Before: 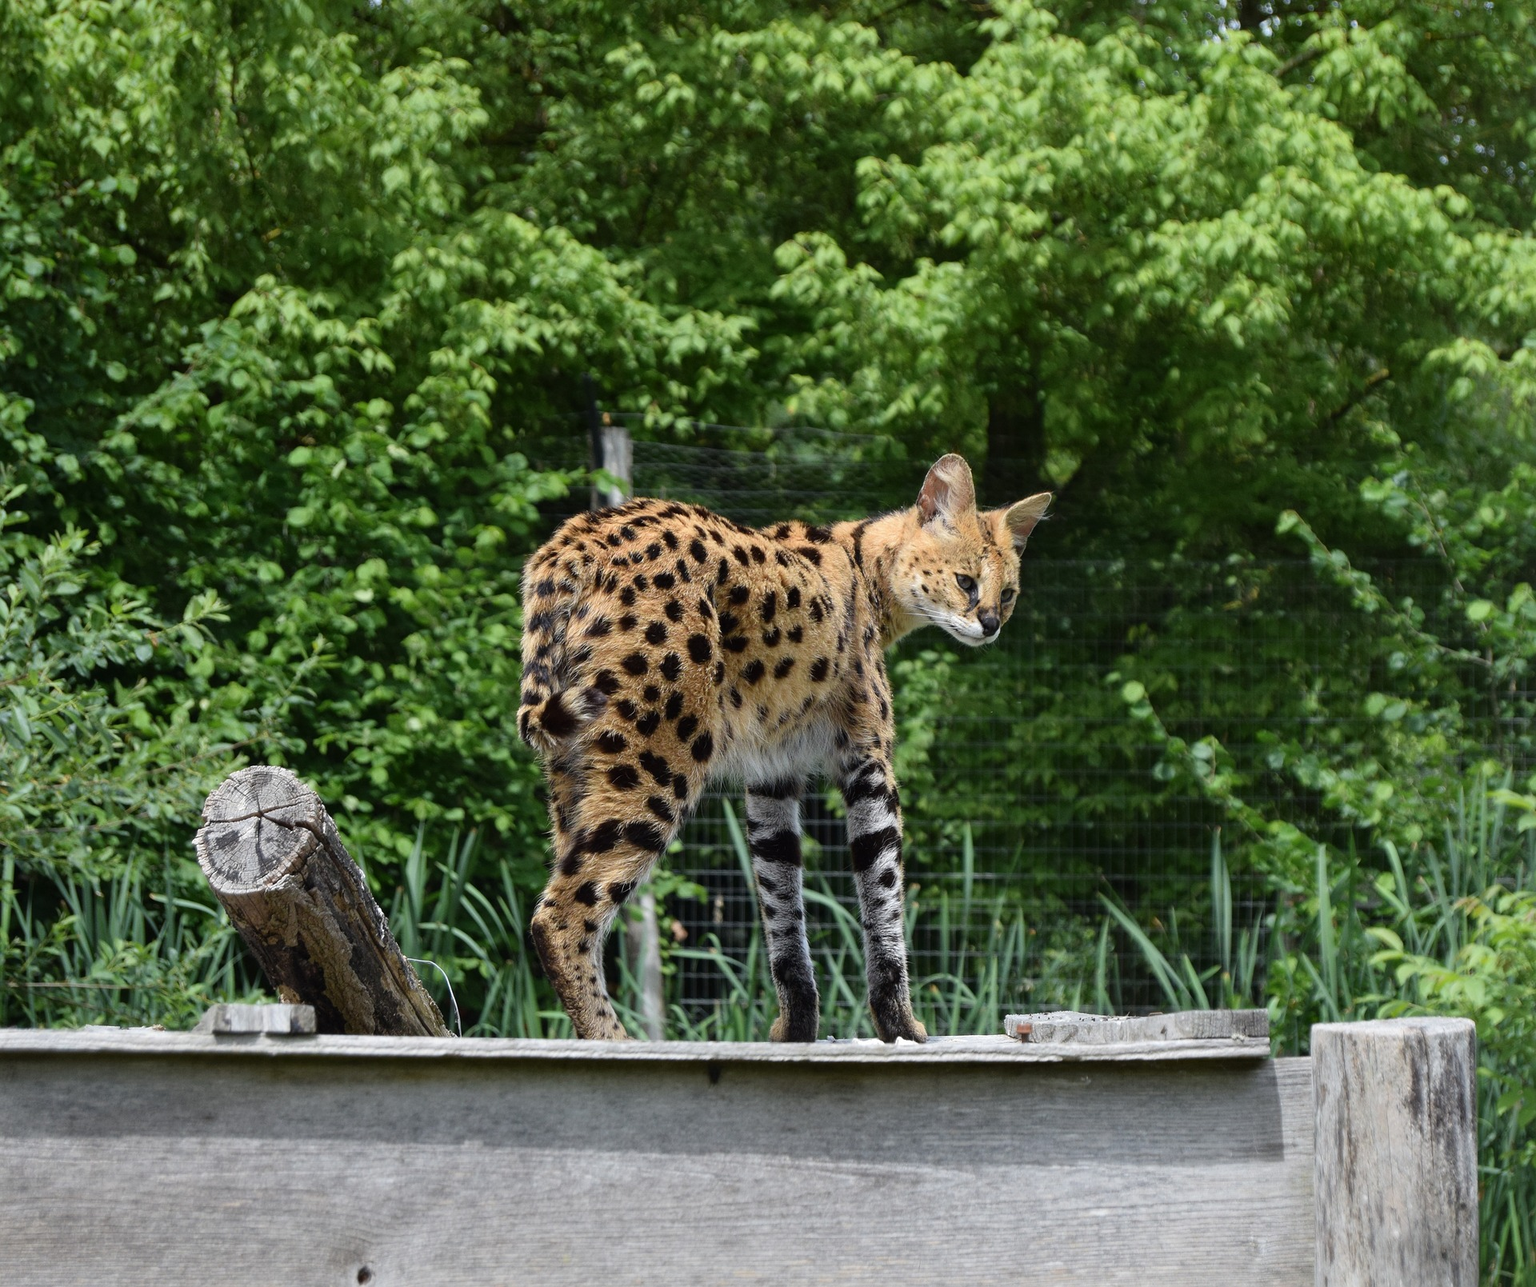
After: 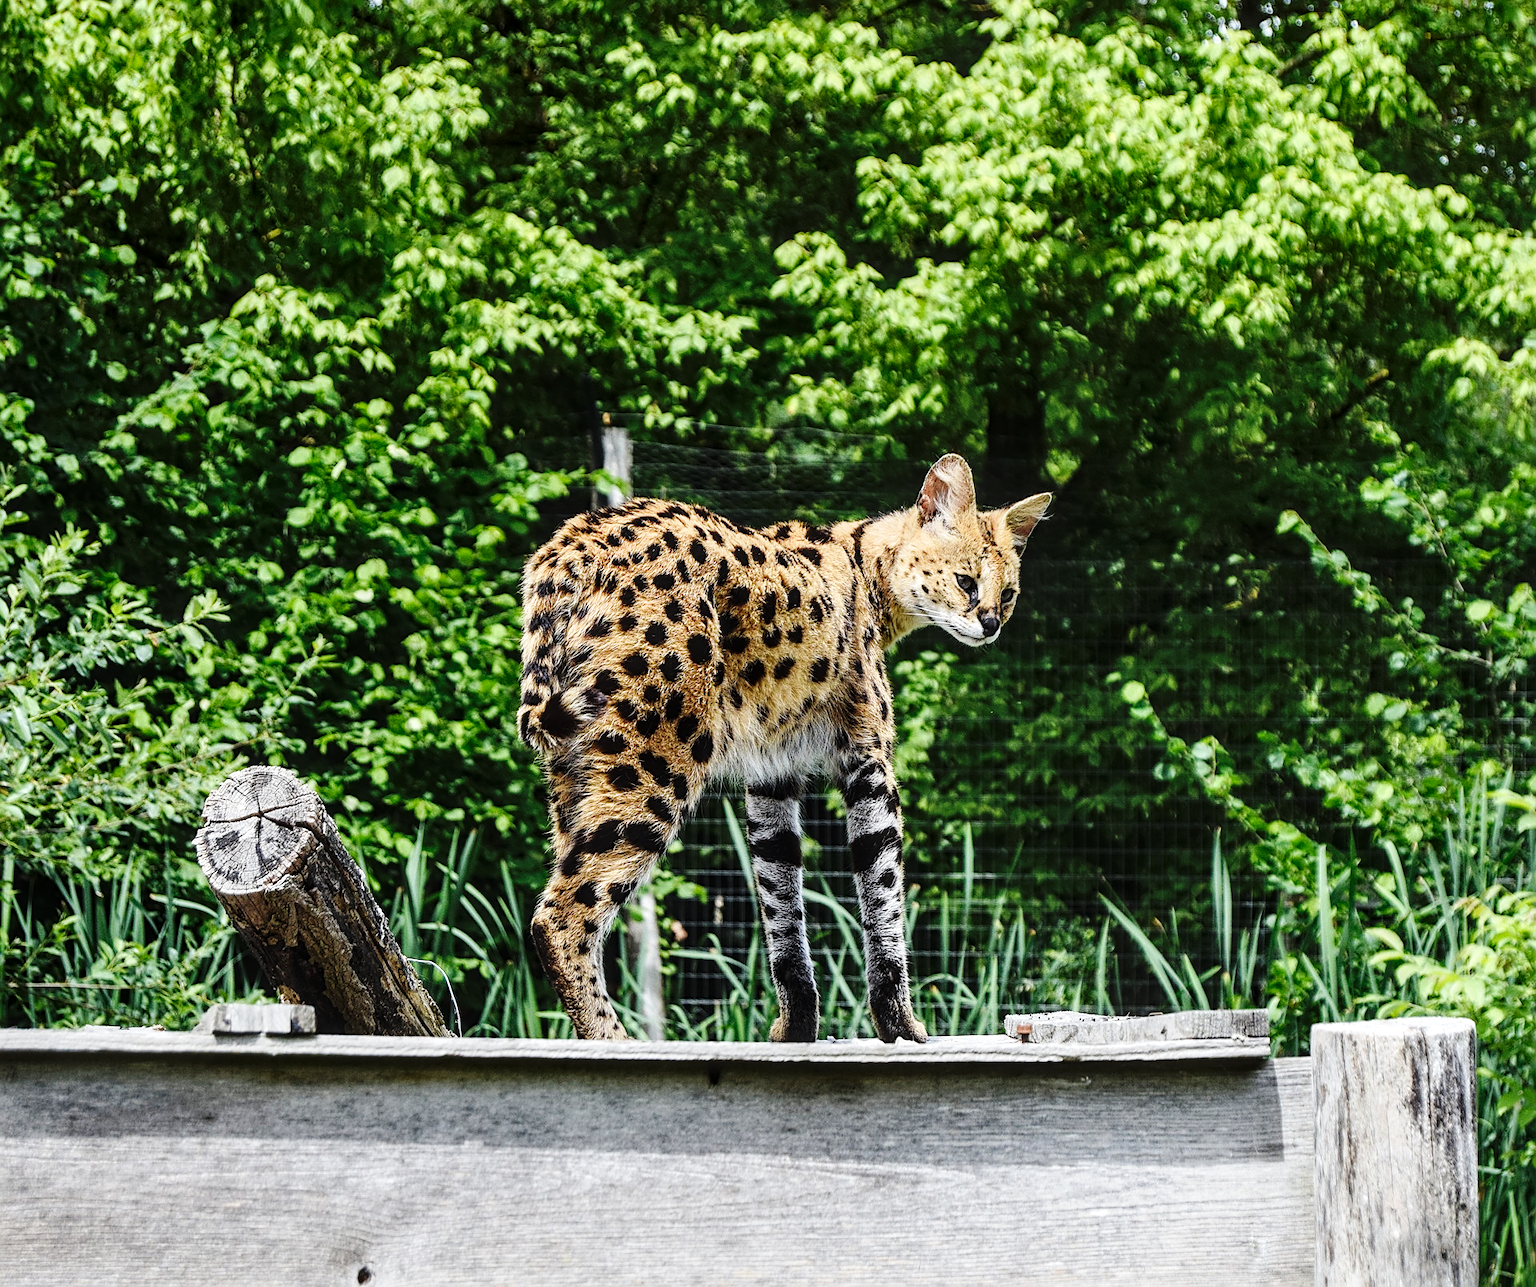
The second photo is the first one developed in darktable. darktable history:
tone equalizer: -8 EV -0.417 EV, -7 EV -0.389 EV, -6 EV -0.333 EV, -5 EV -0.222 EV, -3 EV 0.222 EV, -2 EV 0.333 EV, -1 EV 0.389 EV, +0 EV 0.417 EV, edges refinement/feathering 500, mask exposure compensation -1.57 EV, preserve details no
shadows and highlights: shadows 30.86, highlights 0, soften with gaussian
local contrast: on, module defaults
sharpen: on, module defaults
base curve: curves: ch0 [(0, 0) (0.036, 0.025) (0.121, 0.166) (0.206, 0.329) (0.605, 0.79) (1, 1)], preserve colors none
